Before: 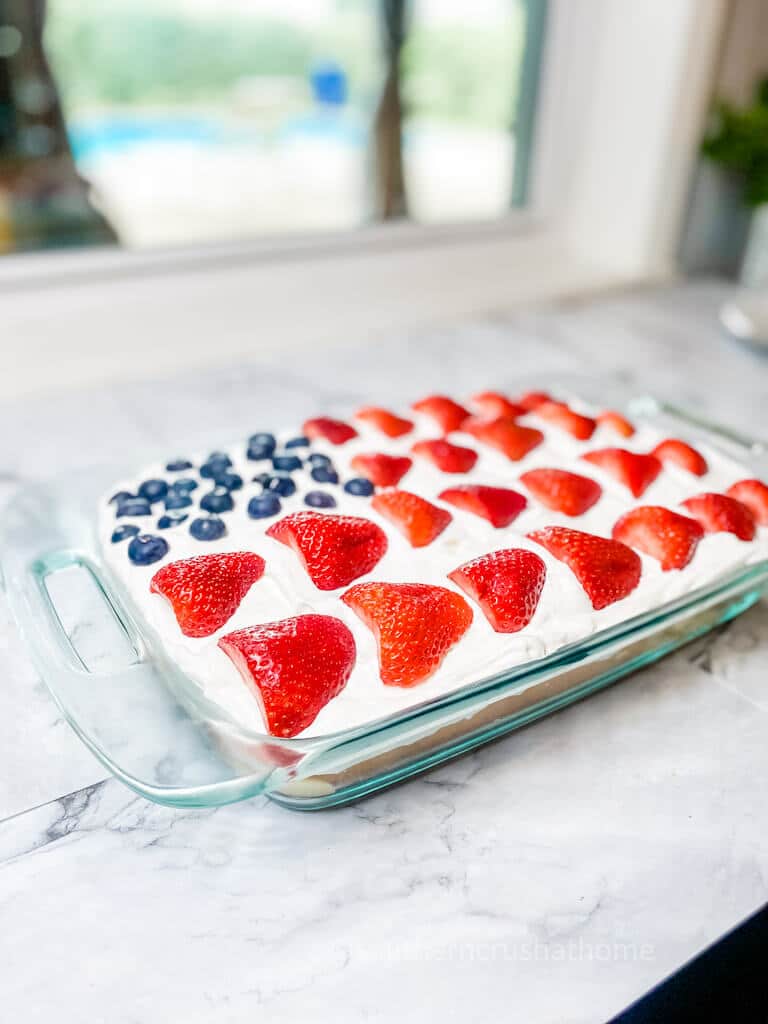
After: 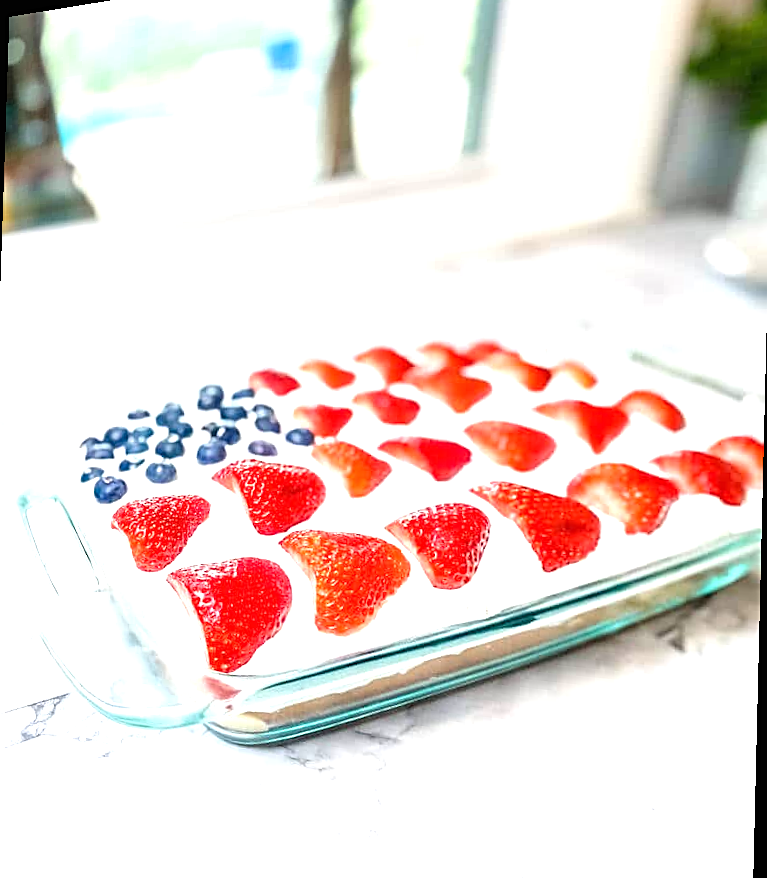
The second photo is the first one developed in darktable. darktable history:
rotate and perspective: rotation 1.69°, lens shift (vertical) -0.023, lens shift (horizontal) -0.291, crop left 0.025, crop right 0.988, crop top 0.092, crop bottom 0.842
exposure: black level correction 0, exposure 0.9 EV, compensate highlight preservation false
sharpen: on, module defaults
